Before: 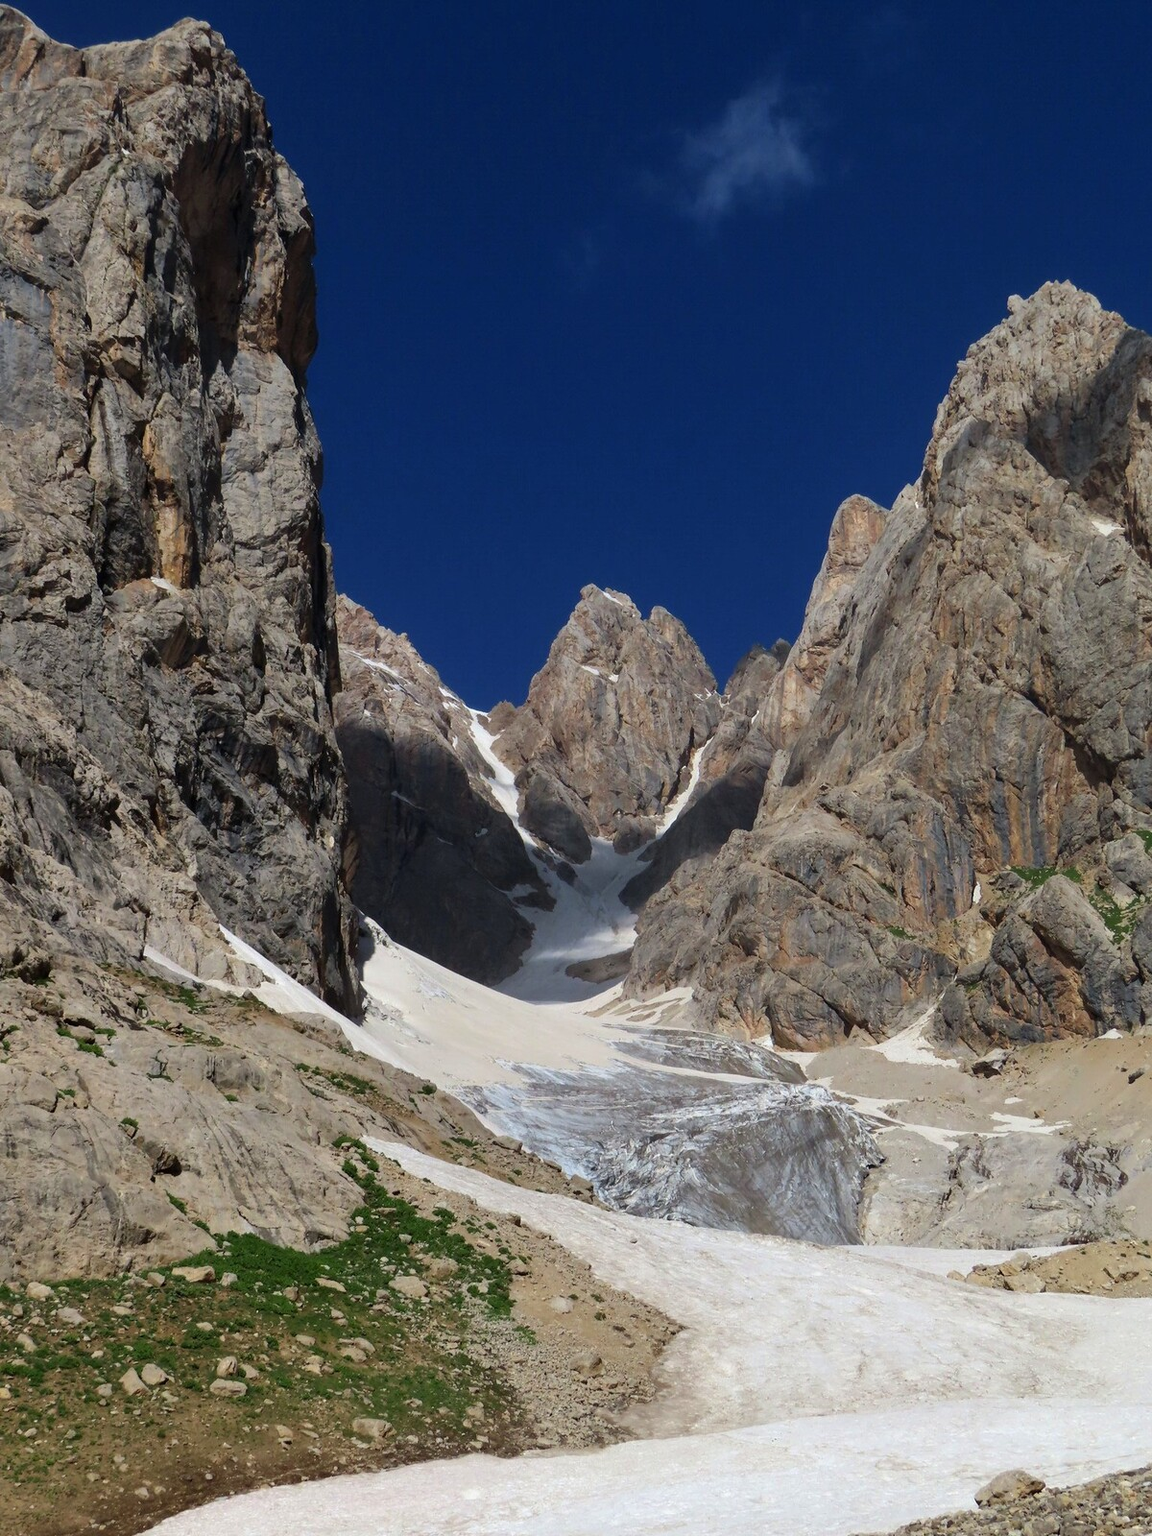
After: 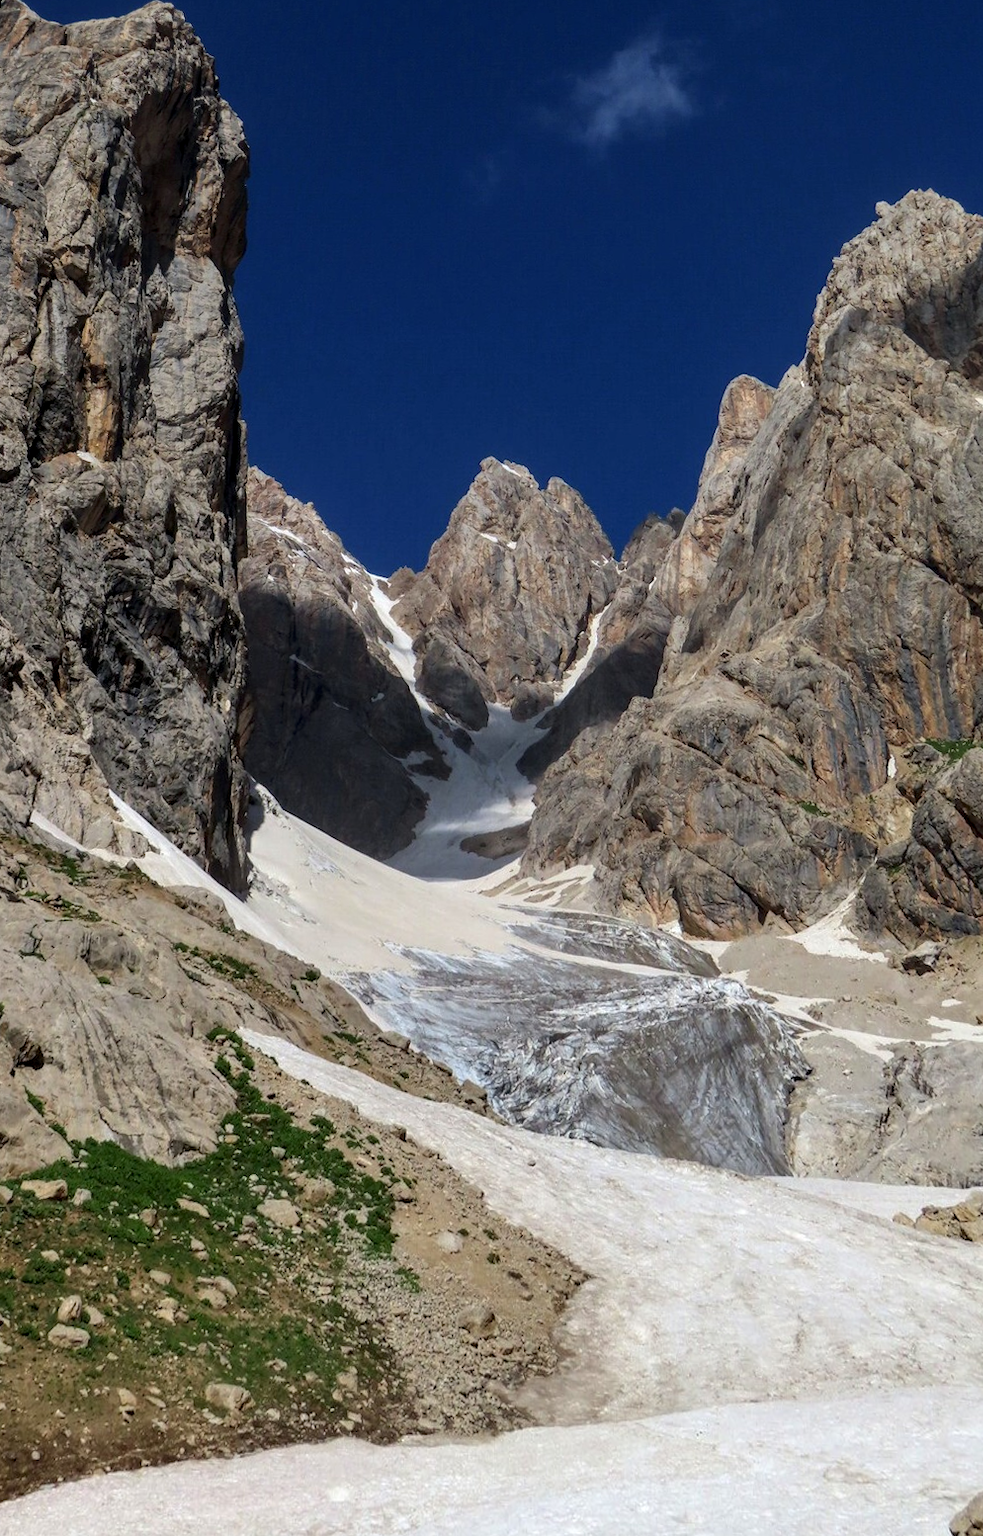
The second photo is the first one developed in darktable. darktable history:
local contrast: detail 130%
rotate and perspective: rotation 0.72°, lens shift (vertical) -0.352, lens shift (horizontal) -0.051, crop left 0.152, crop right 0.859, crop top 0.019, crop bottom 0.964
